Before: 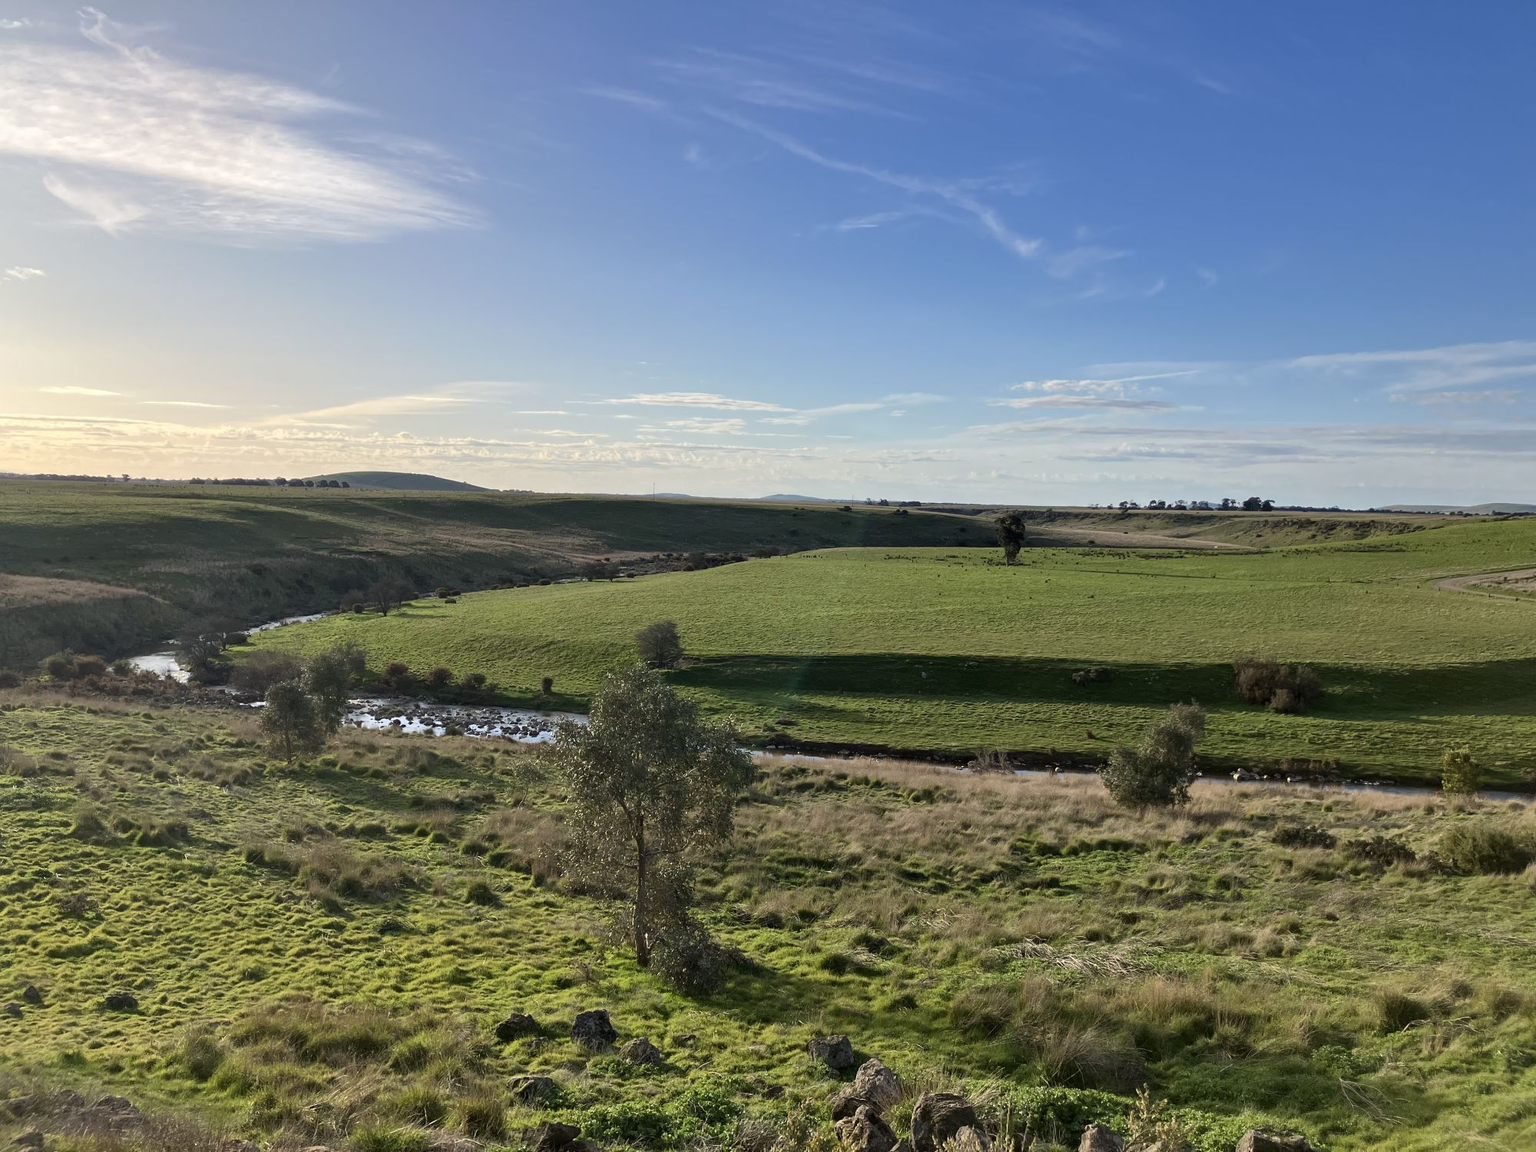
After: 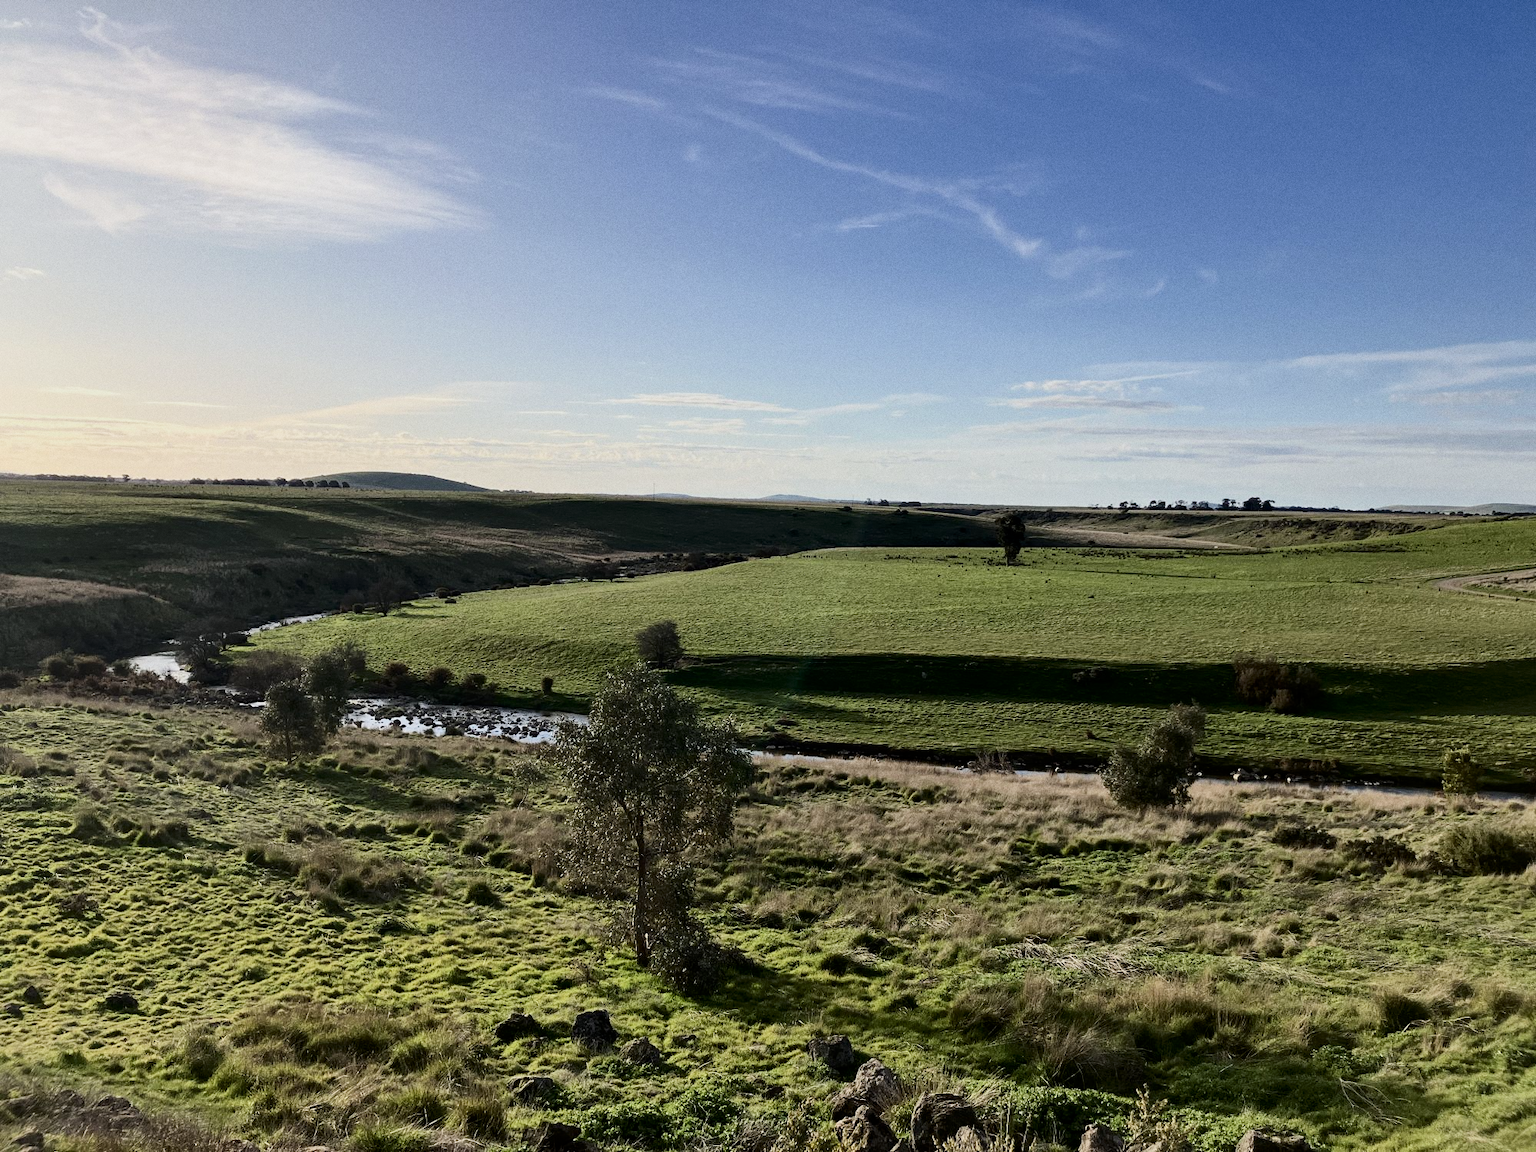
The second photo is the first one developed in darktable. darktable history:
contrast brightness saturation: contrast 0.28
filmic rgb: black relative exposure -7.65 EV, white relative exposure 4.56 EV, hardness 3.61
grain: coarseness 0.09 ISO
